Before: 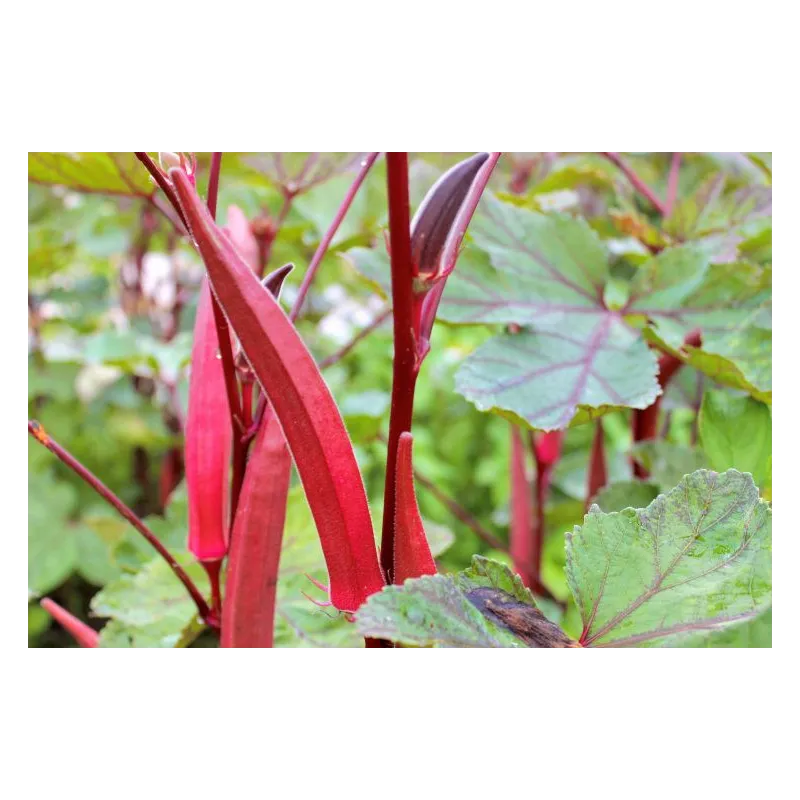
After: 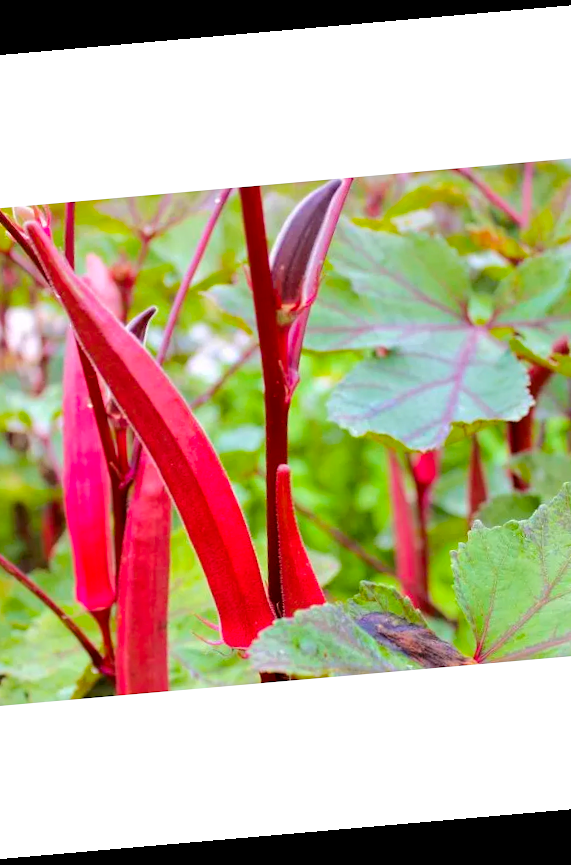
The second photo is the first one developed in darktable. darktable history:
color balance rgb: perceptual saturation grading › global saturation 25%, perceptual brilliance grading › mid-tones 10%, perceptual brilliance grading › shadows 15%, global vibrance 20%
crop and rotate: left 18.442%, right 15.508%
rotate and perspective: rotation -4.98°, automatic cropping off
